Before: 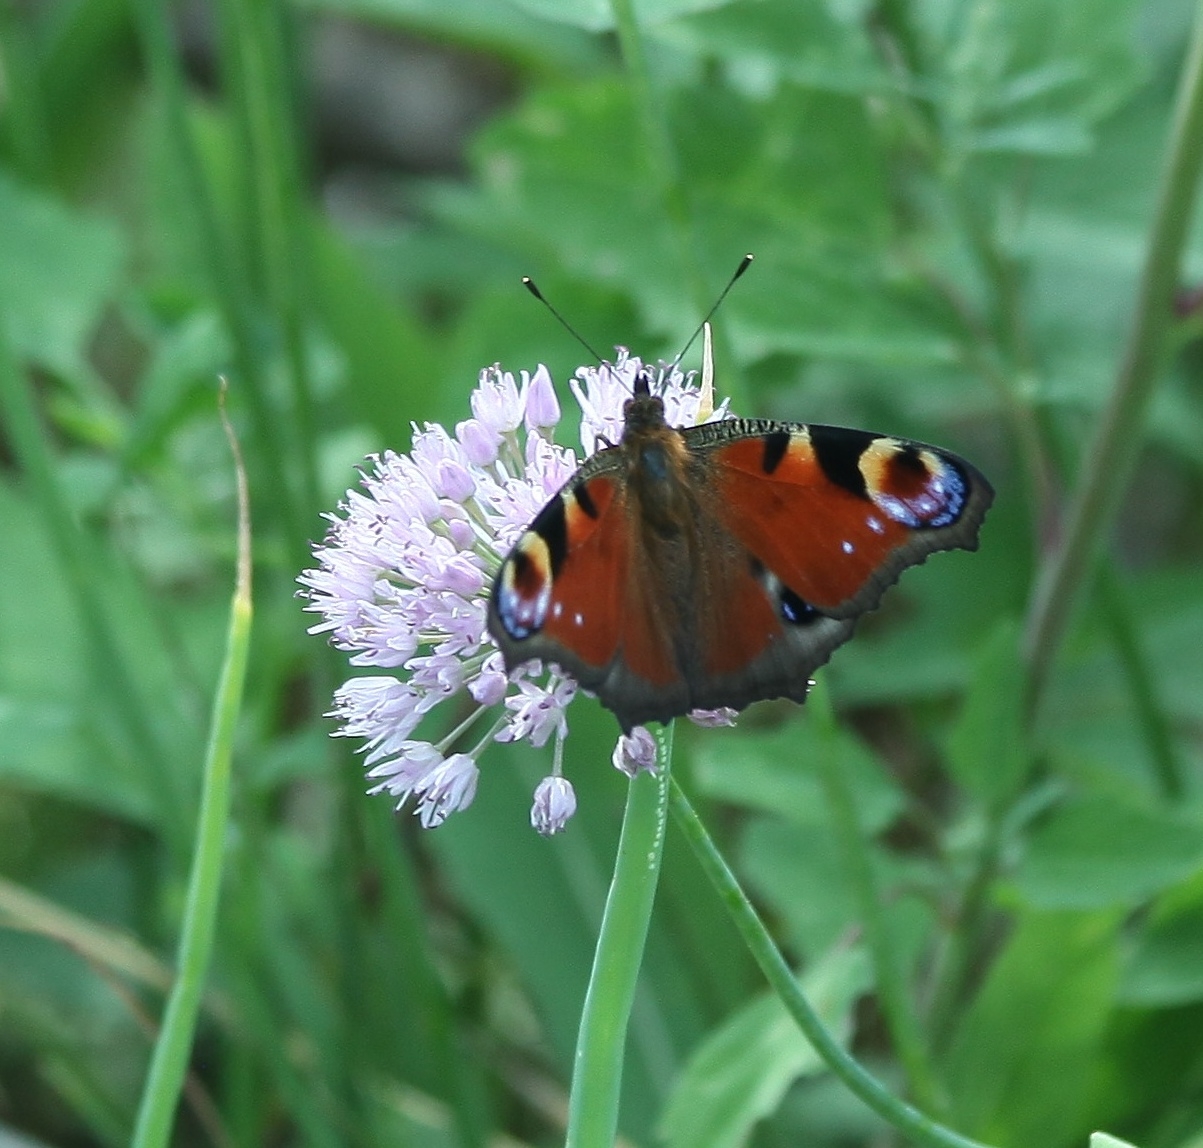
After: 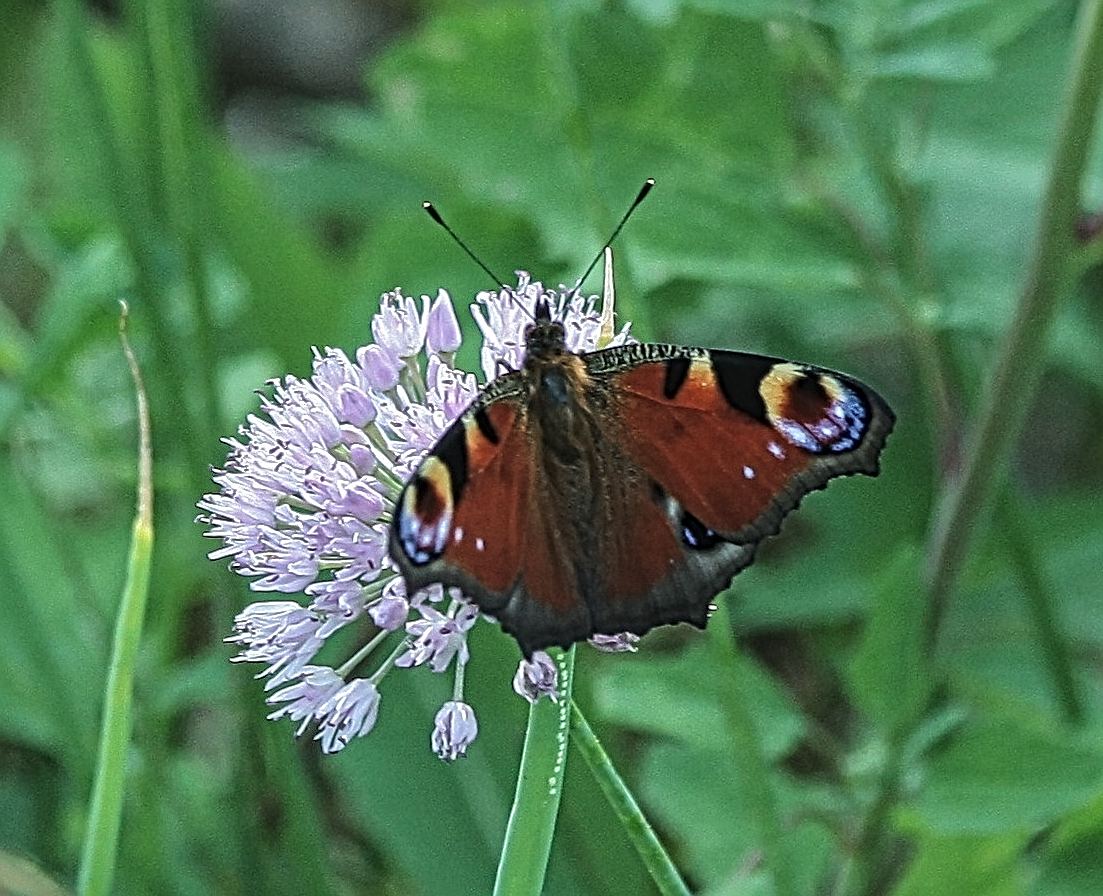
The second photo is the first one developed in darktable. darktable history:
crop: left 8.26%, top 6.567%, bottom 15.338%
filmic rgb: black relative exposure -7.97 EV, white relative exposure 2.46 EV, hardness 6.38
local contrast: mode bilateral grid, contrast 20, coarseness 3, detail 299%, midtone range 0.2
exposure: black level correction -0.014, exposure -0.195 EV, compensate highlight preservation false
shadows and highlights: shadows -18.21, highlights -73.69
velvia: strength 15.29%
